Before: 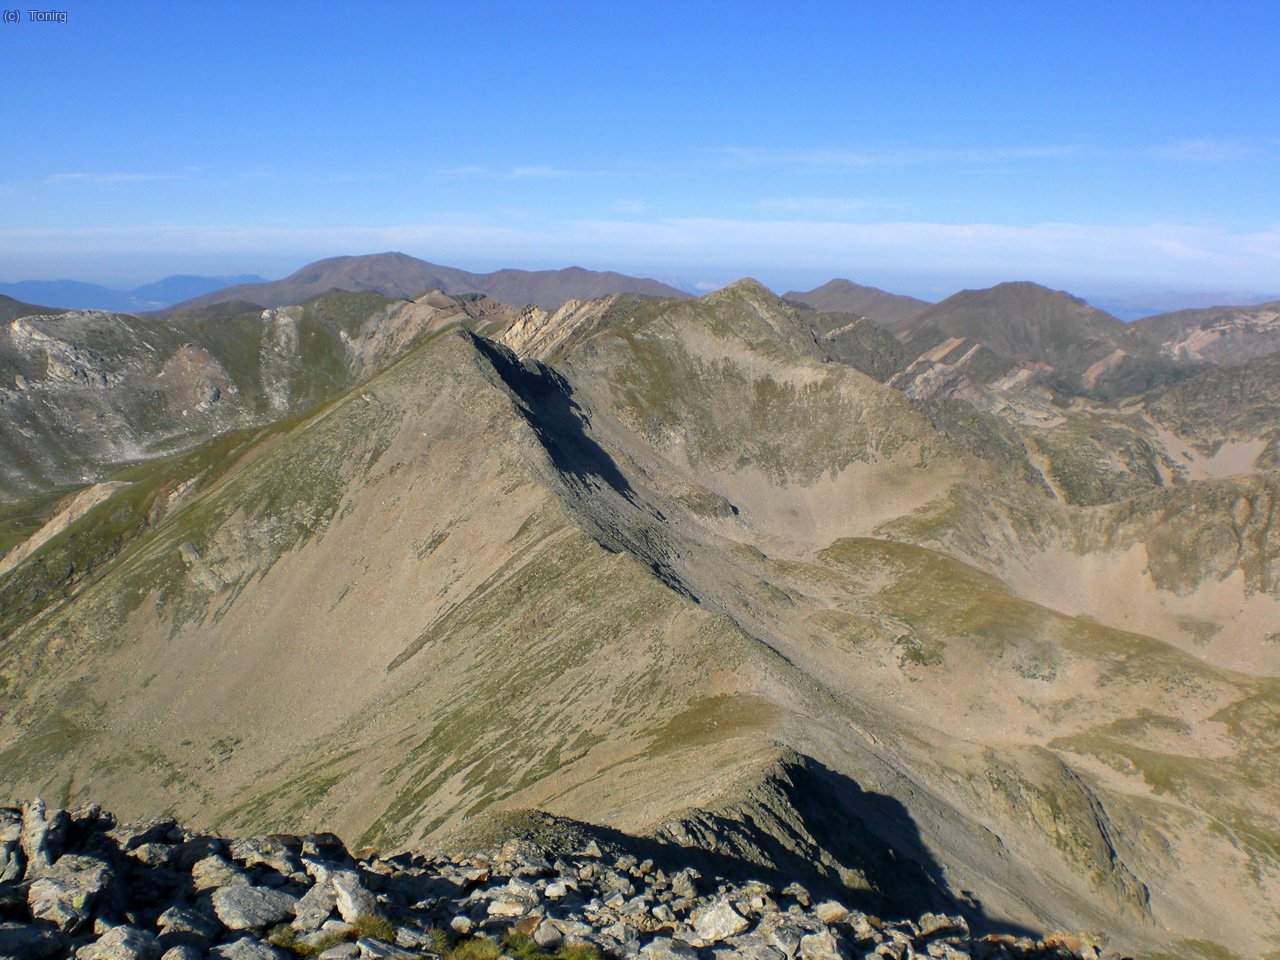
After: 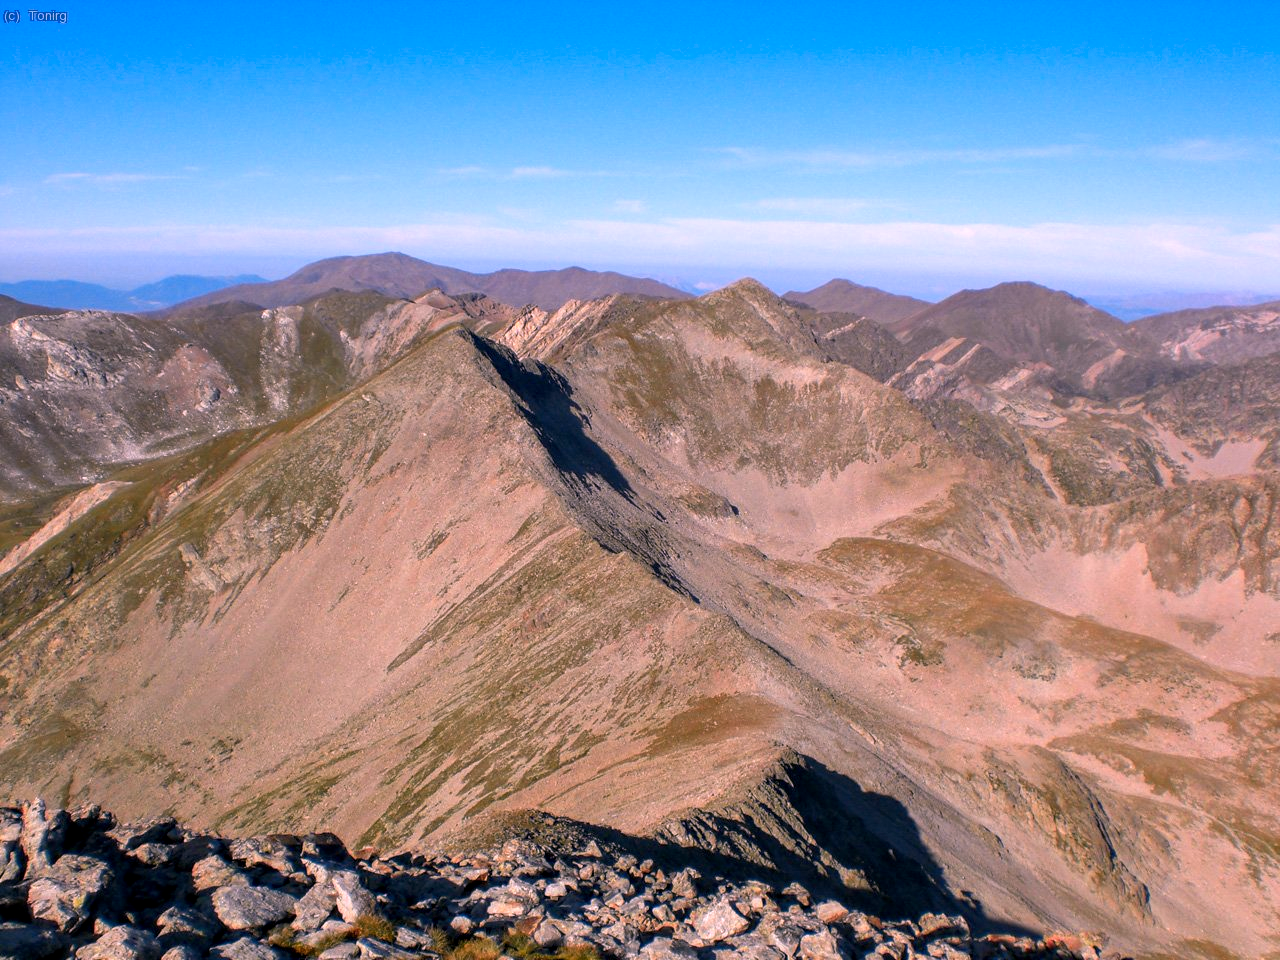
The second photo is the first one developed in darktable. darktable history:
color zones: curves: ch1 [(0.263, 0.53) (0.376, 0.287) (0.487, 0.512) (0.748, 0.547) (1, 0.513)]; ch2 [(0.262, 0.45) (0.751, 0.477)], mix 31.98%
local contrast: on, module defaults
white balance: red 1.188, blue 1.11
color correction: highlights a* -2.68, highlights b* 2.57
